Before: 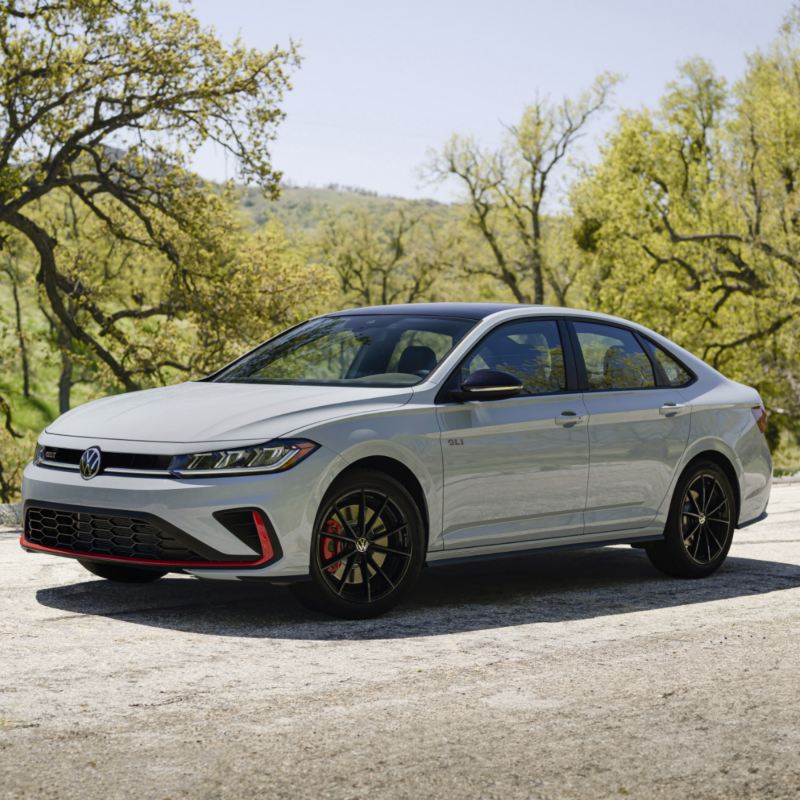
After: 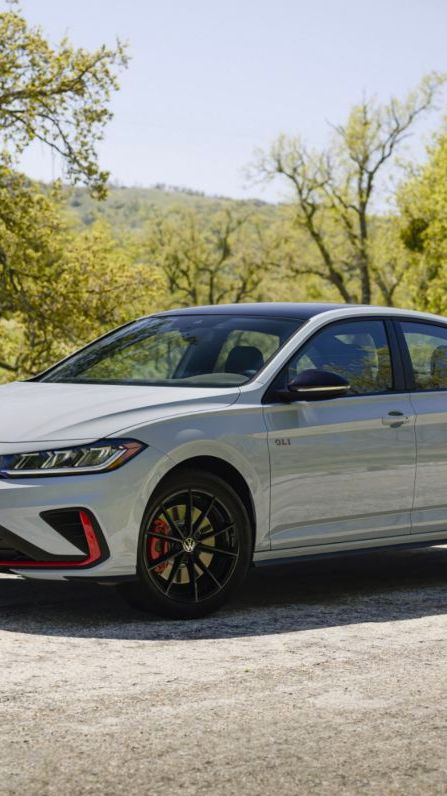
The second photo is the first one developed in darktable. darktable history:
color balance: output saturation 110%
crop: left 21.674%, right 22.086%
